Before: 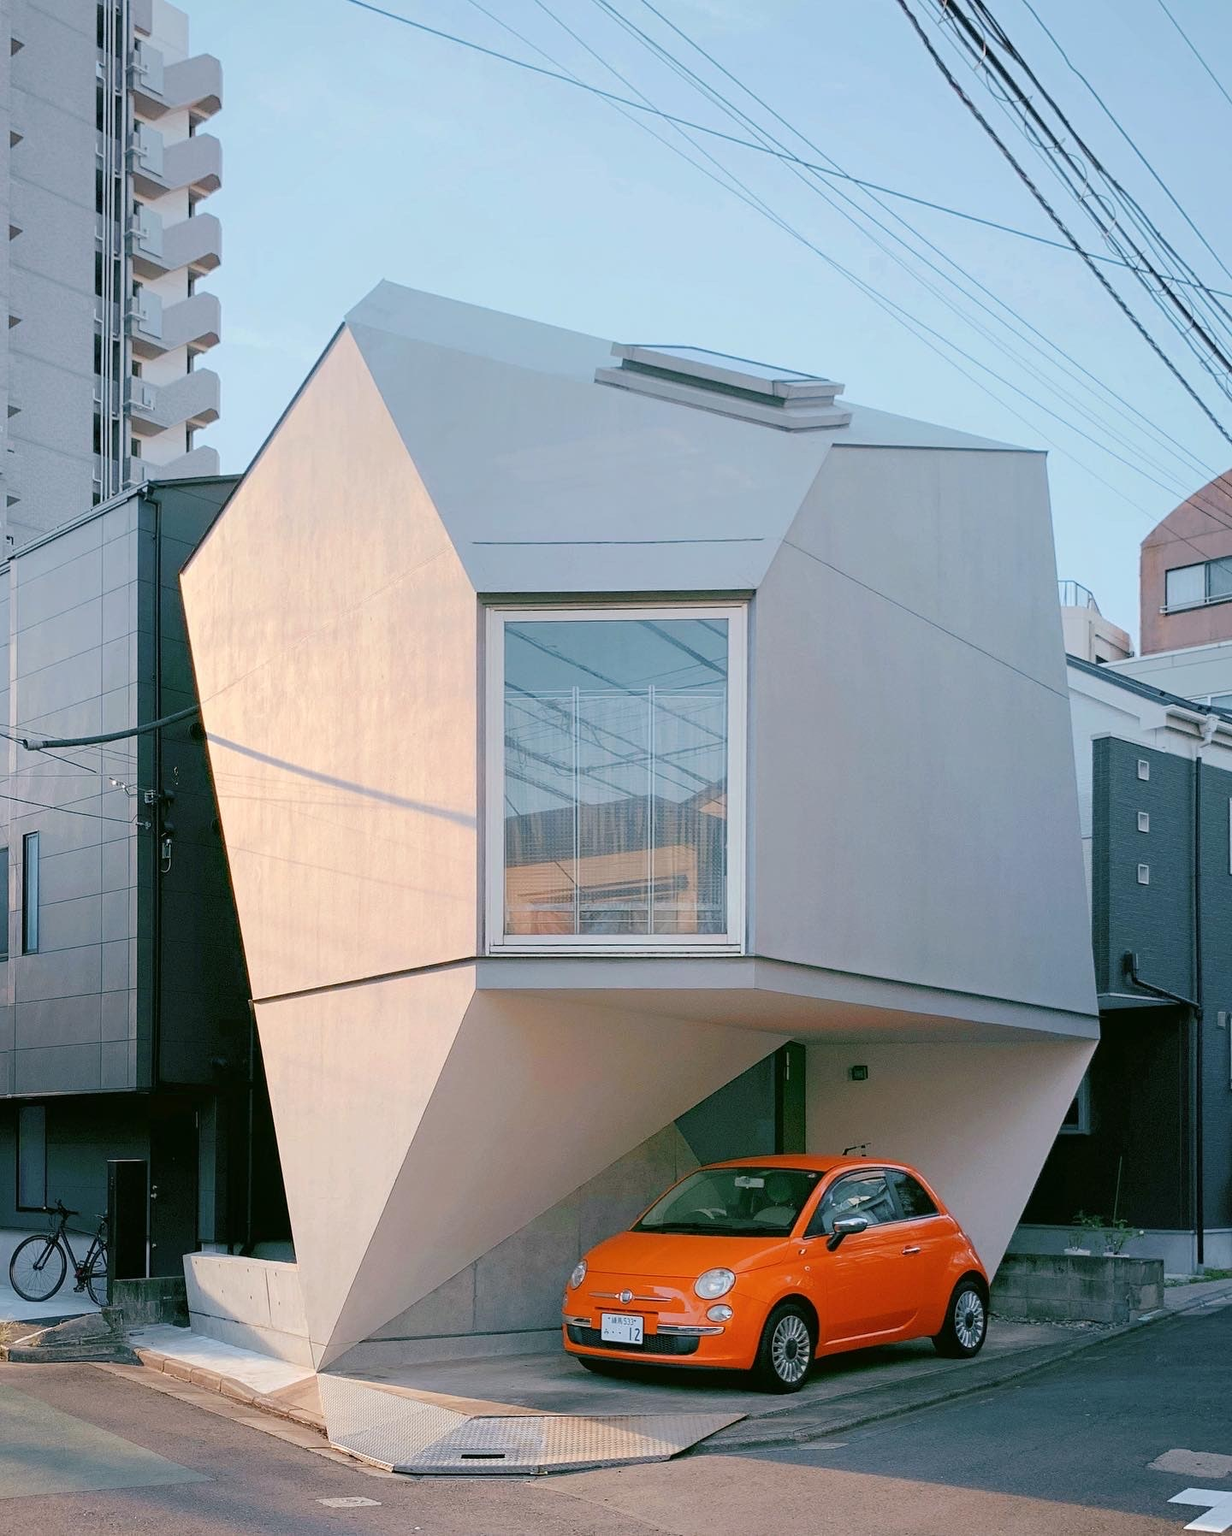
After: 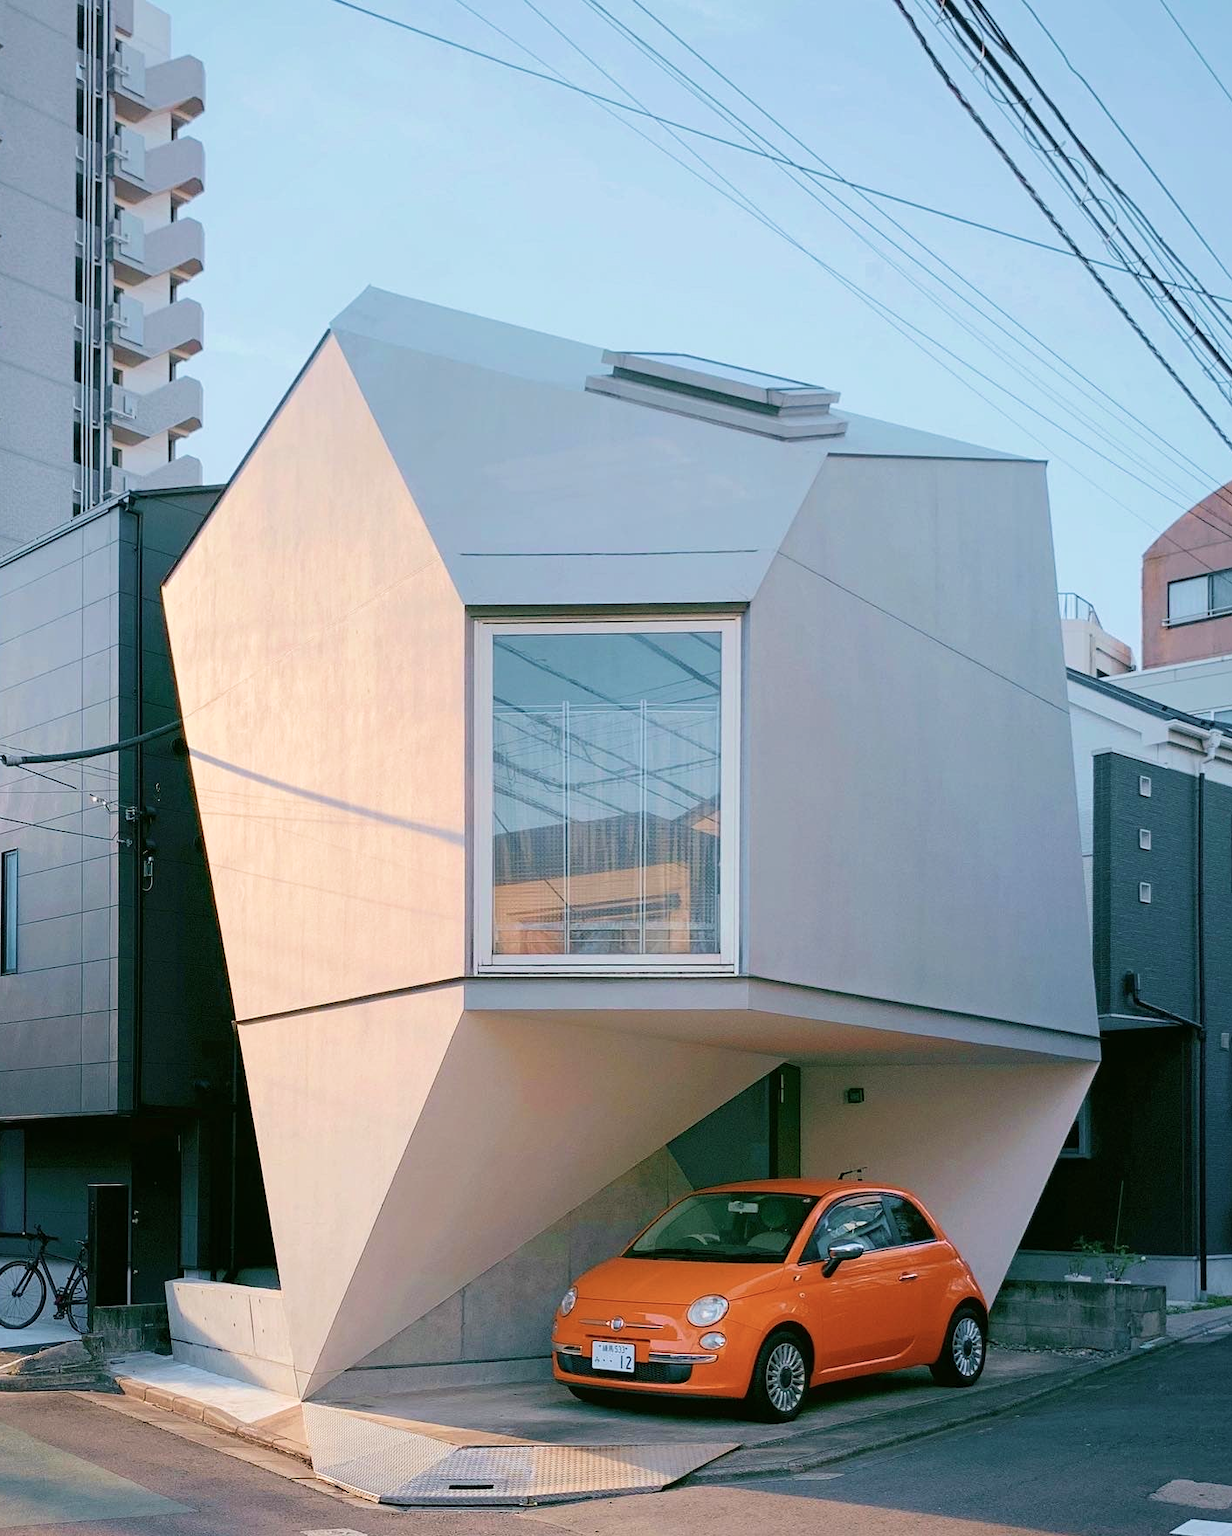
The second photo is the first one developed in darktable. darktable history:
crop: left 1.743%, right 0.268%, bottom 2.011%
contrast brightness saturation: contrast 0.11, saturation -0.17
velvia: strength 45%
